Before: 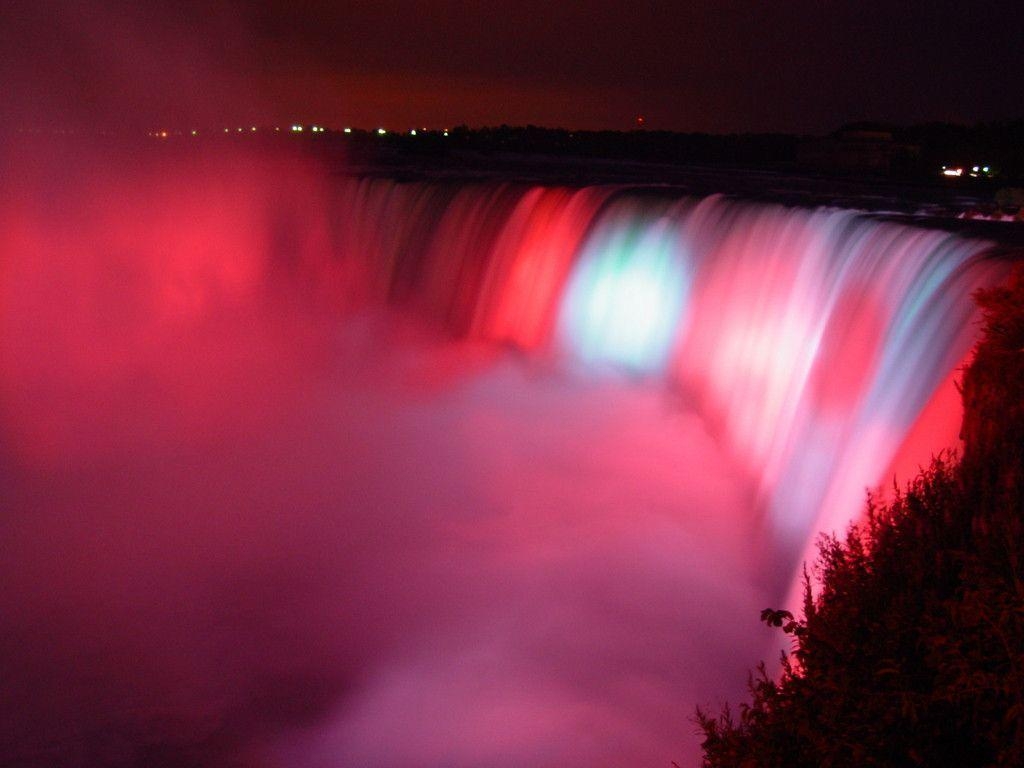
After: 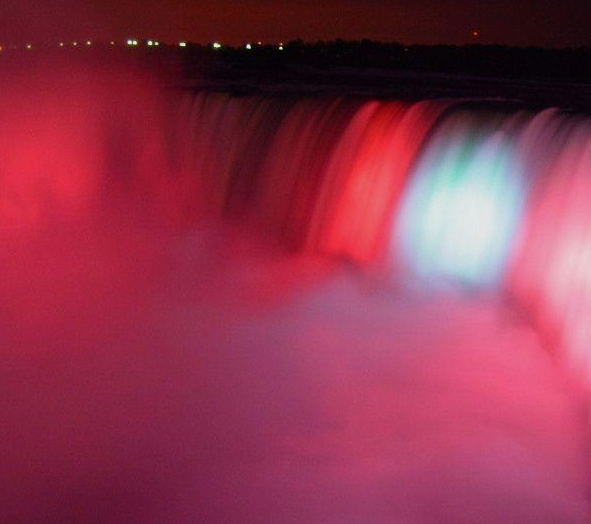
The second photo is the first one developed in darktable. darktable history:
crop: left 16.202%, top 11.208%, right 26.045%, bottom 20.557%
exposure: exposure -0.242 EV, compensate highlight preservation false
